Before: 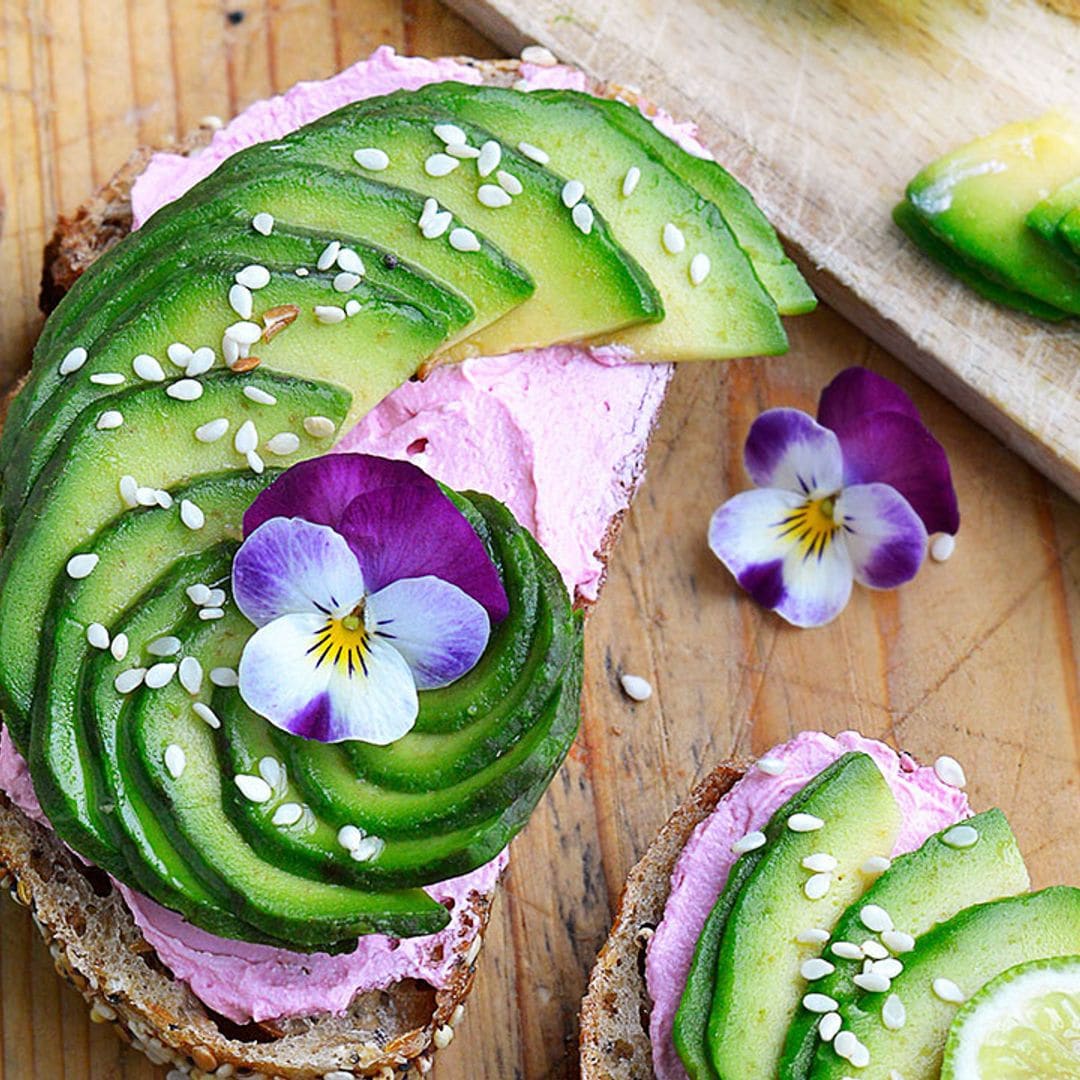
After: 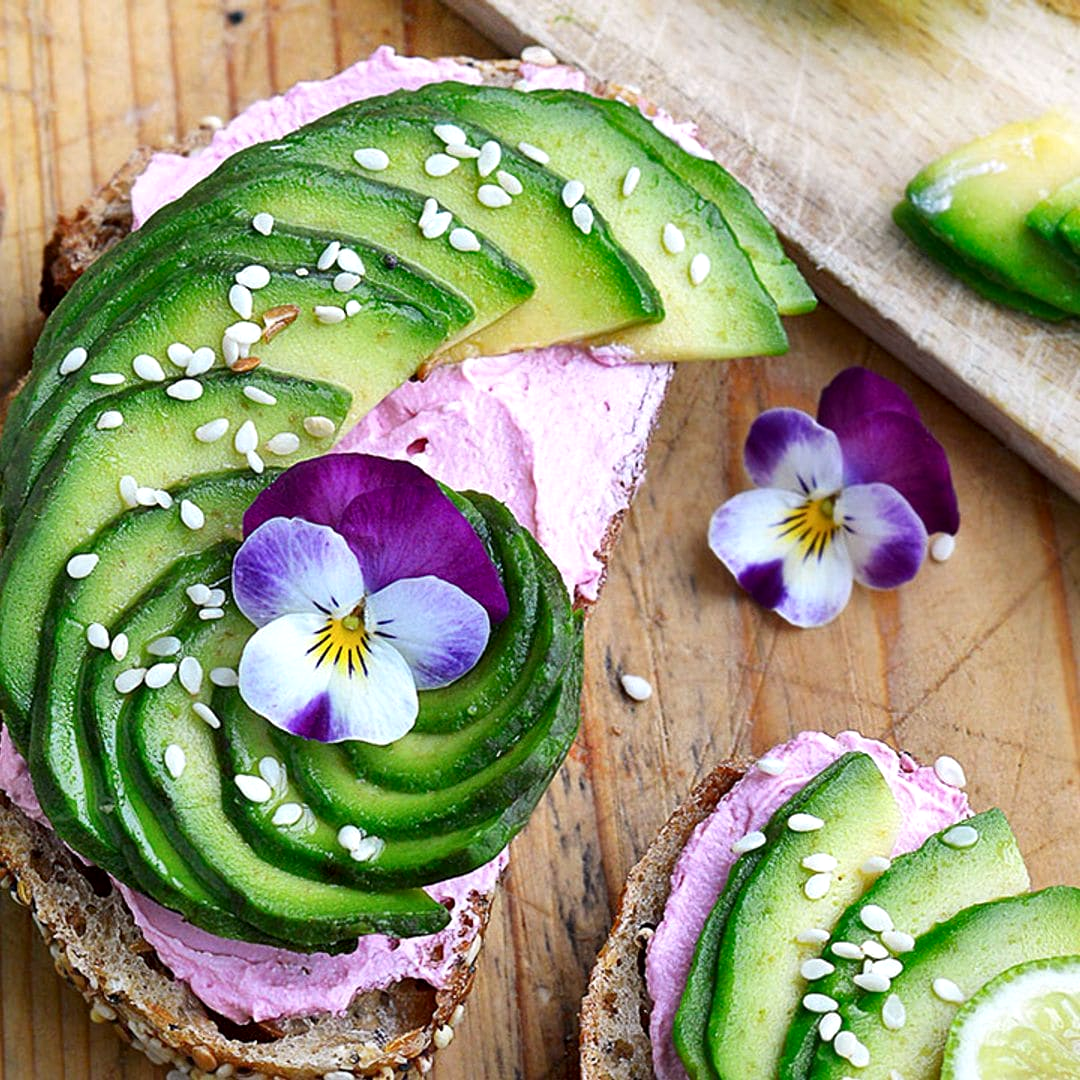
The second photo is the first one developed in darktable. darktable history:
local contrast: mode bilateral grid, contrast 21, coarseness 100, detail 150%, midtone range 0.2
